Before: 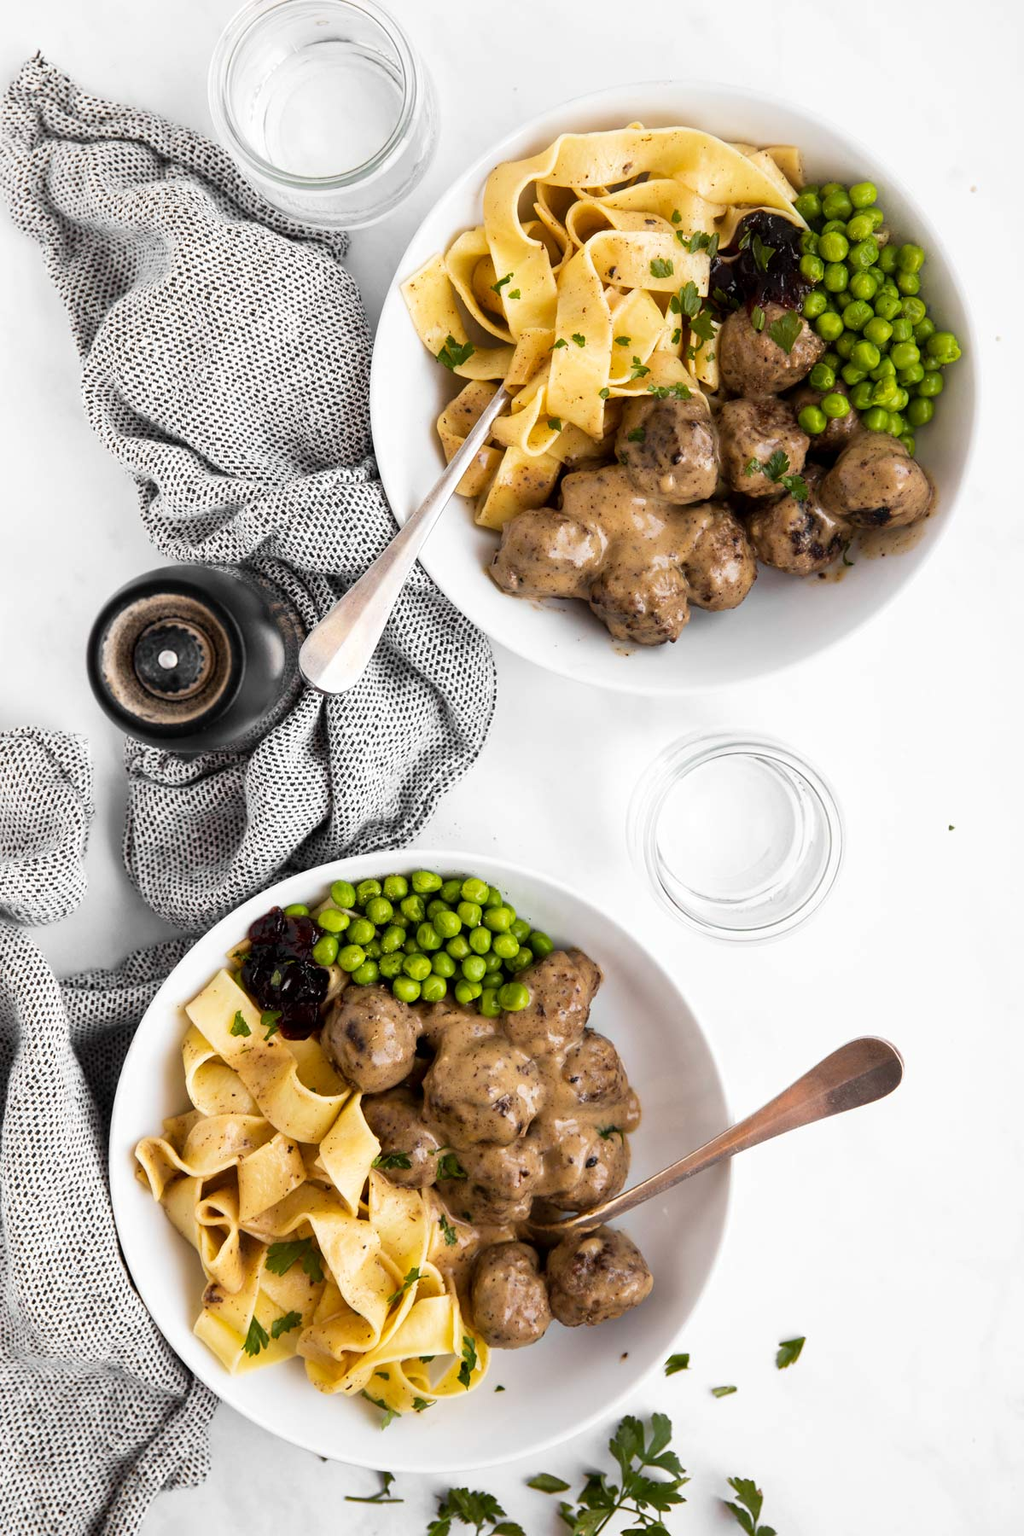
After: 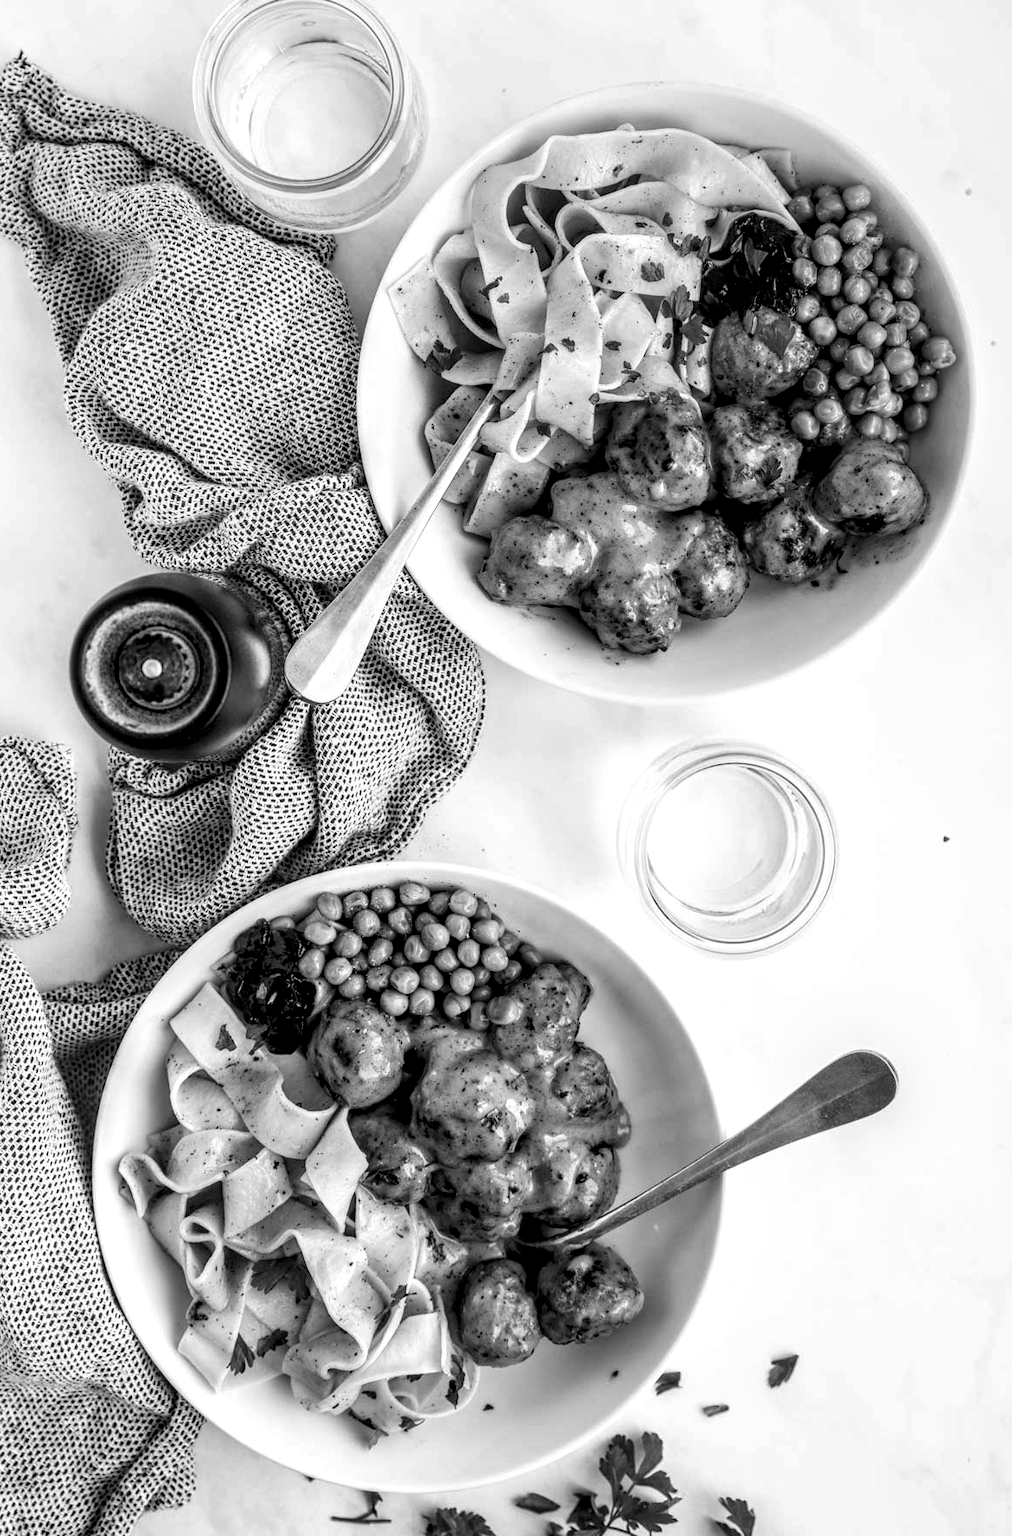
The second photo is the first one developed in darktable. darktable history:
crop and rotate: left 1.774%, right 0.633%, bottom 1.28%
monochrome: a -6.99, b 35.61, size 1.4
local contrast: highlights 0%, shadows 0%, detail 182%
